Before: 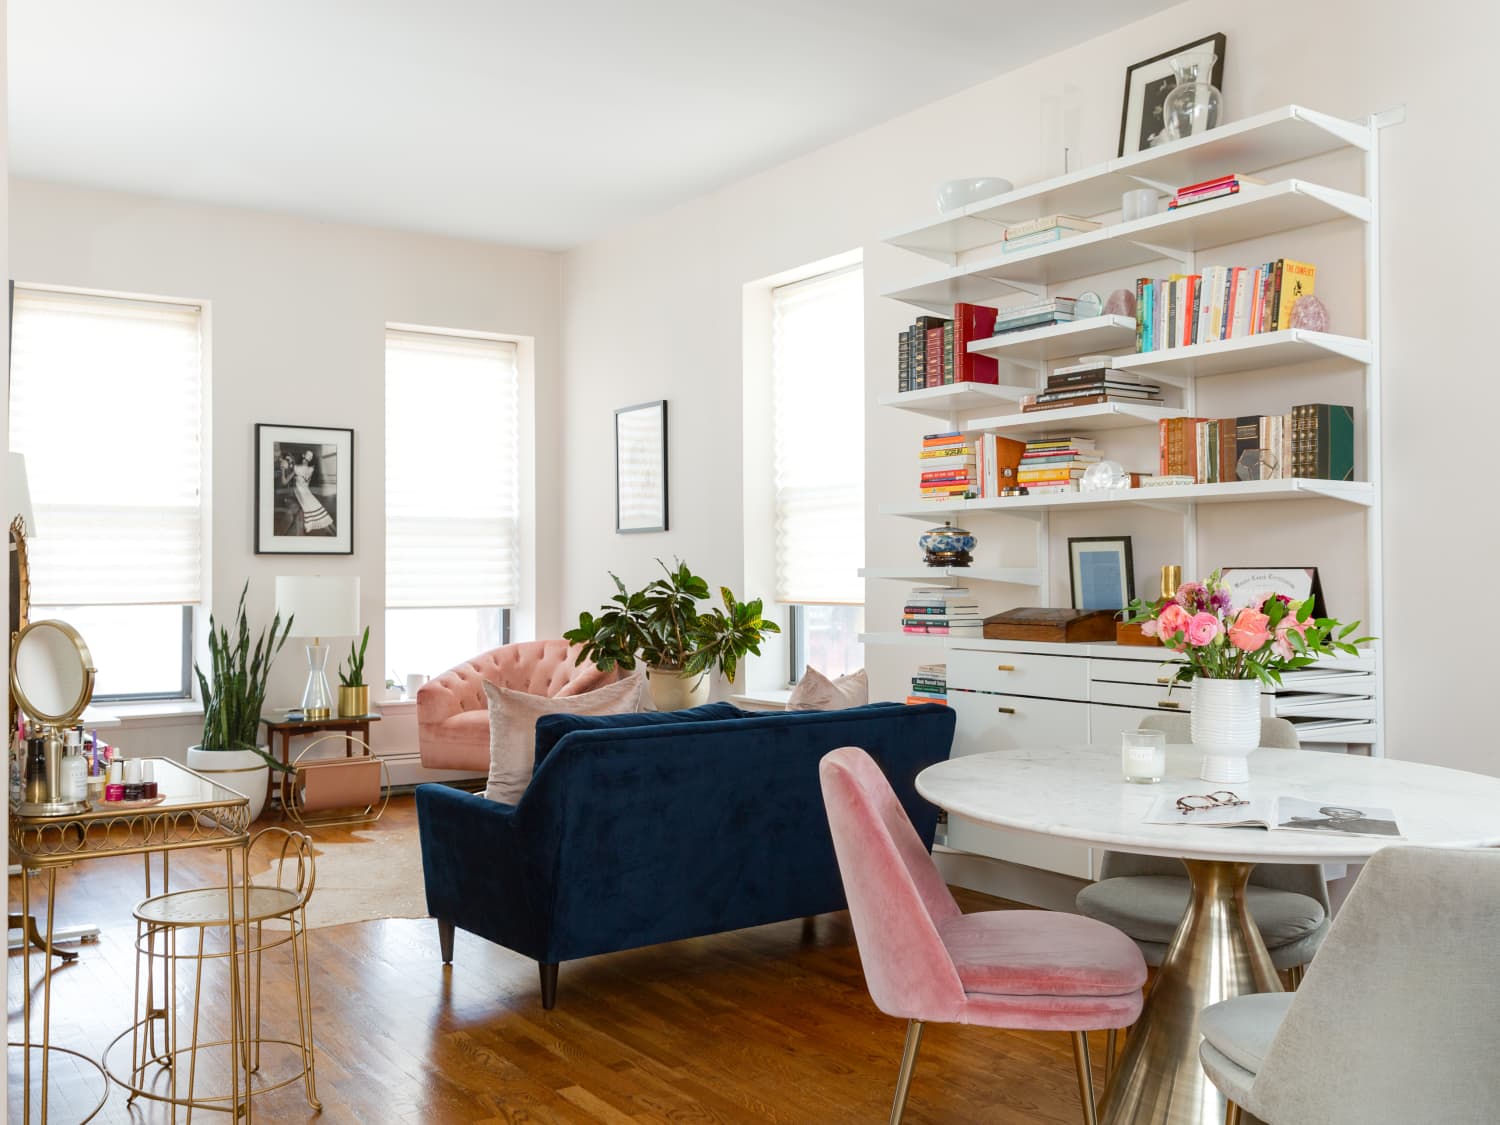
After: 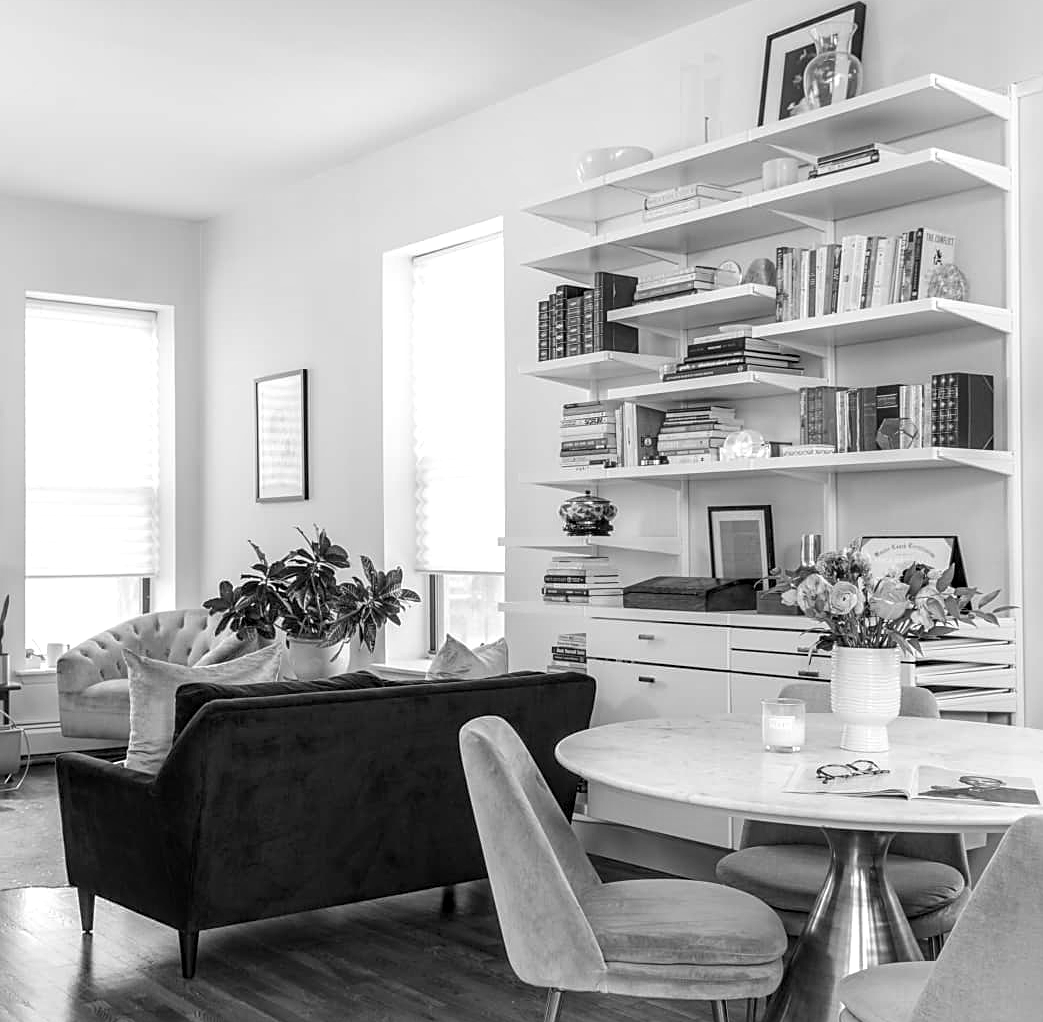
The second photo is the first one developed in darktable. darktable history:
local contrast: detail 140%
monochrome: on, module defaults
sharpen: on, module defaults
crop and rotate: left 24.034%, top 2.838%, right 6.406%, bottom 6.299%
